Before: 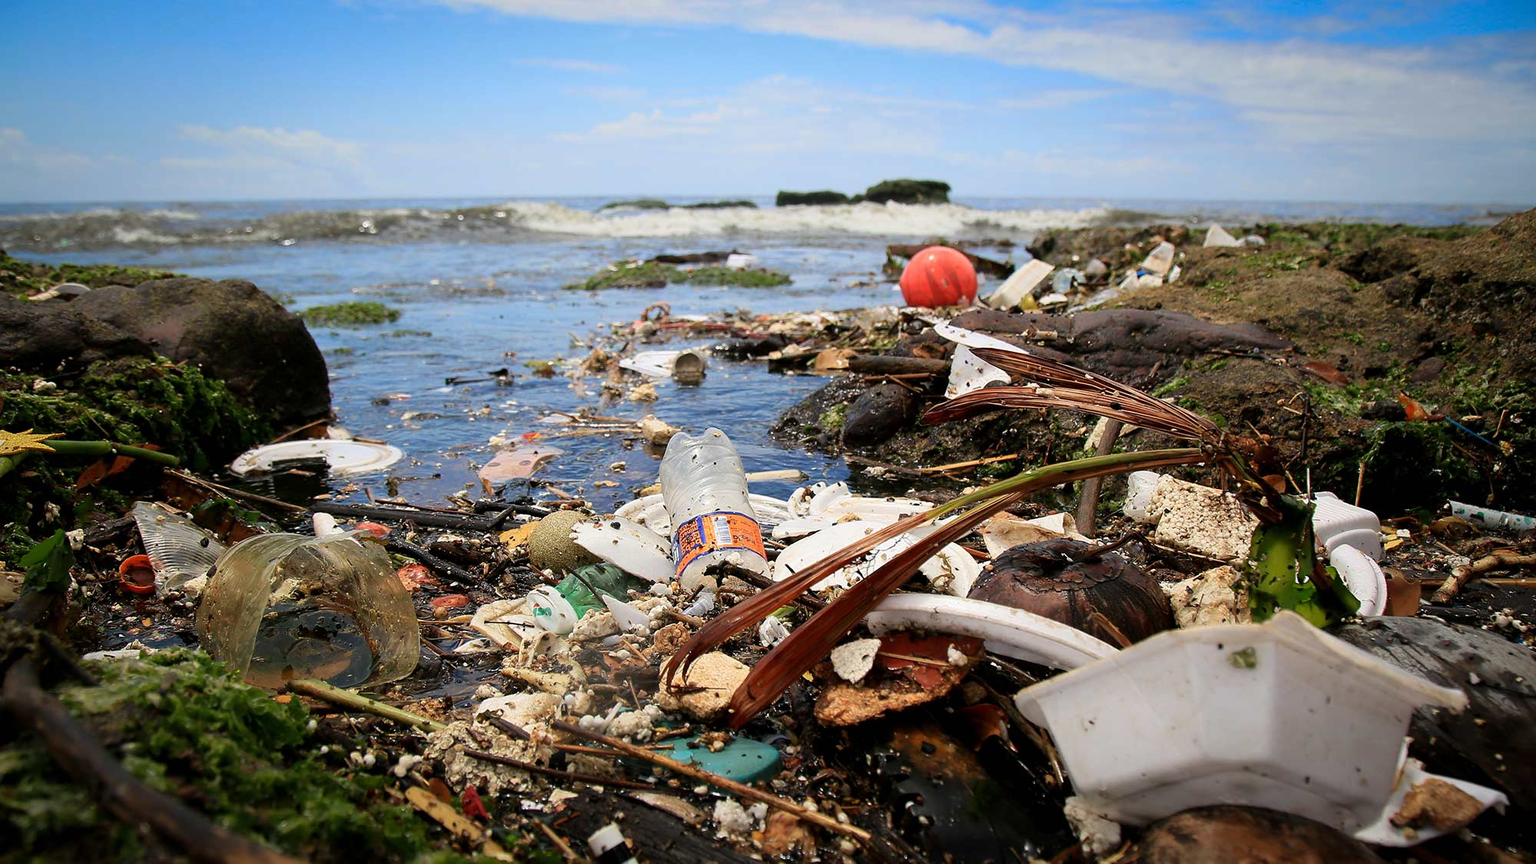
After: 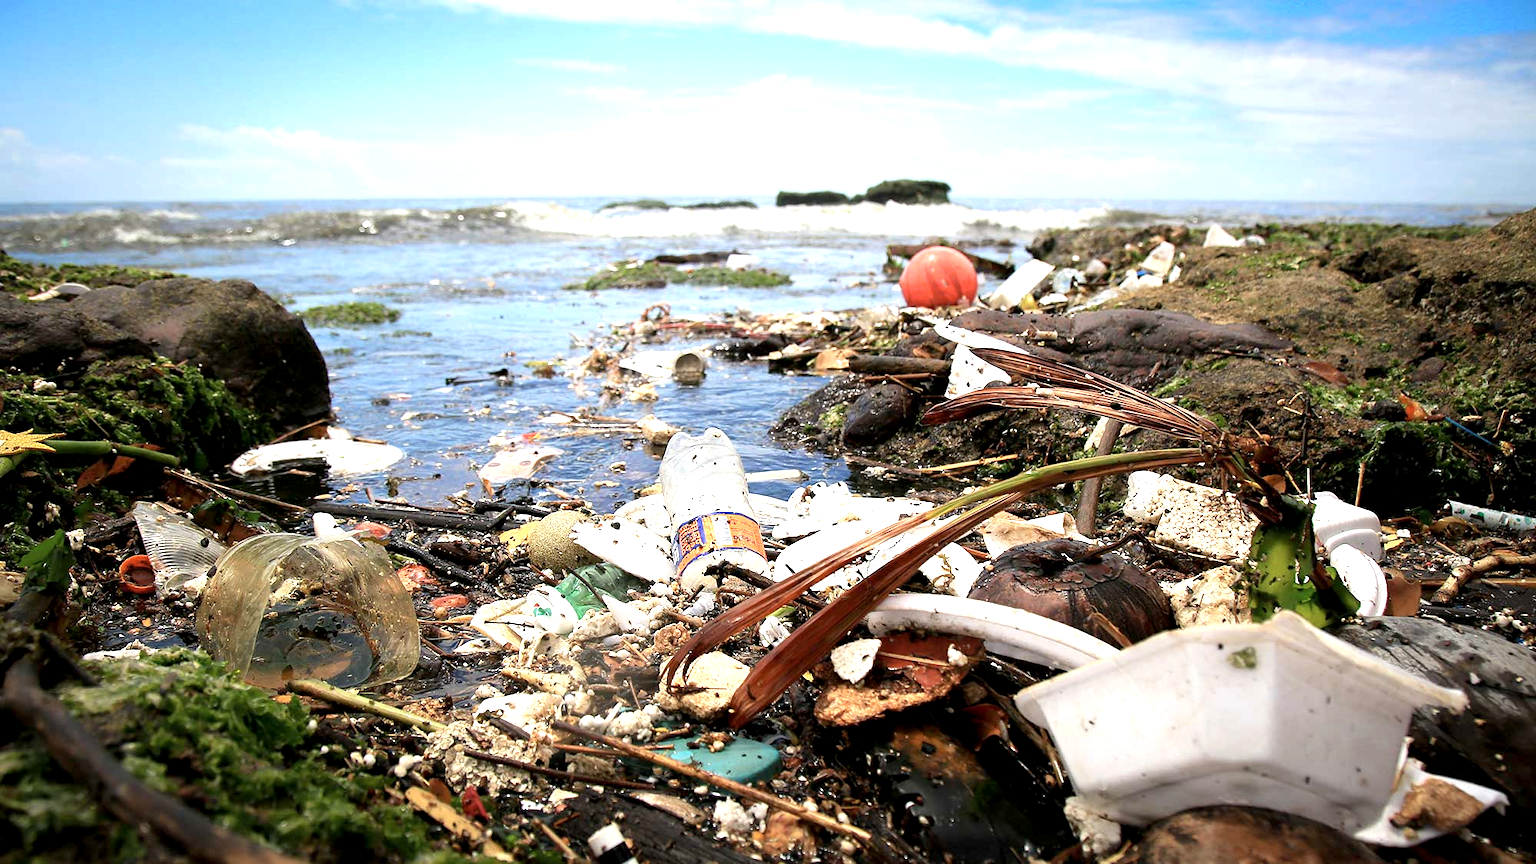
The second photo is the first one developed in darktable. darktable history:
exposure: black level correction 0.001, exposure 1 EV, compensate highlight preservation false
color correction: saturation 0.85
